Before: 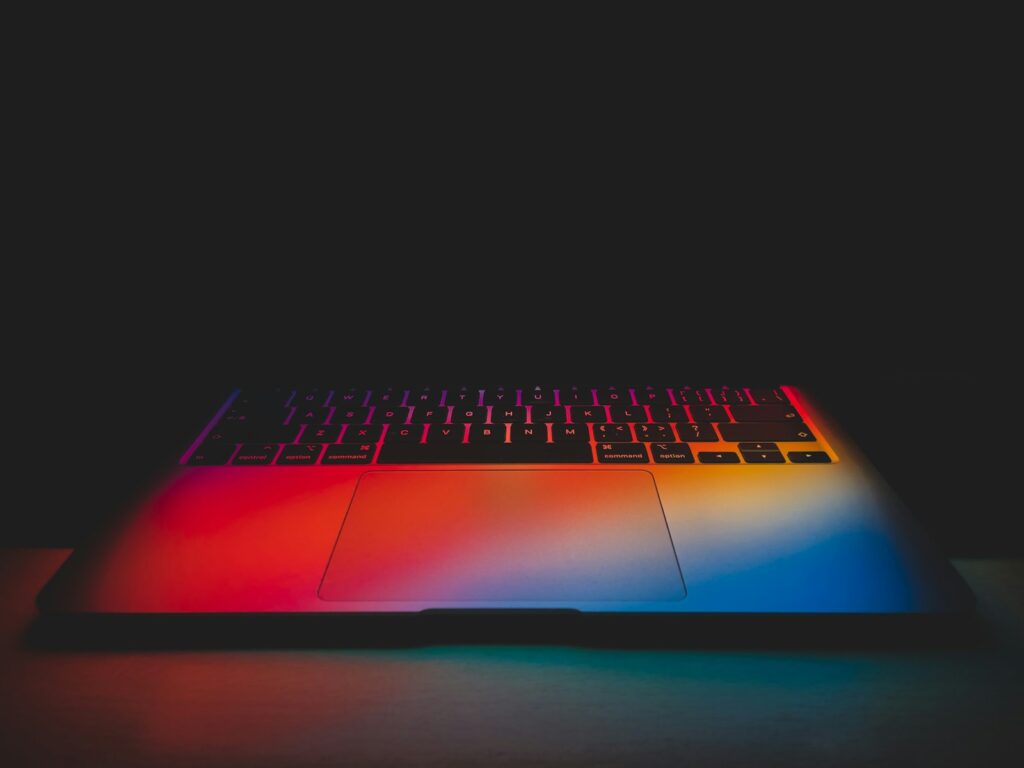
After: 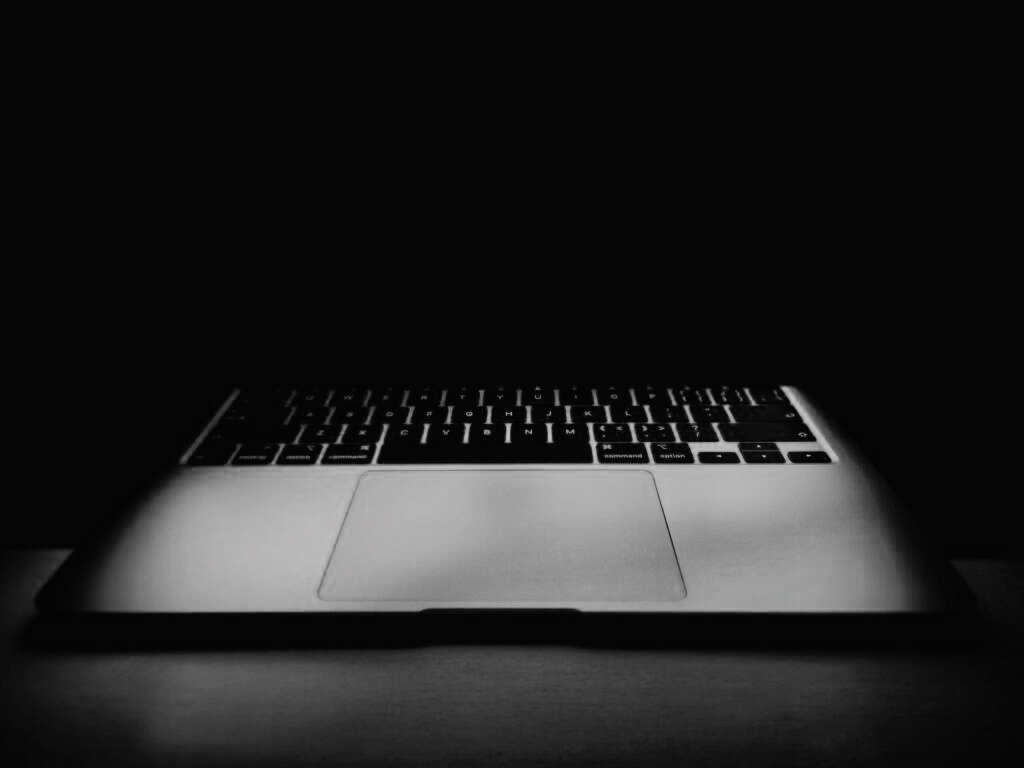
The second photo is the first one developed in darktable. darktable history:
filmic rgb: black relative exposure -5.02 EV, white relative exposure 3.49 EV, hardness 3.17, contrast 1.401, highlights saturation mix -49.37%, color science v5 (2021), contrast in shadows safe, contrast in highlights safe
